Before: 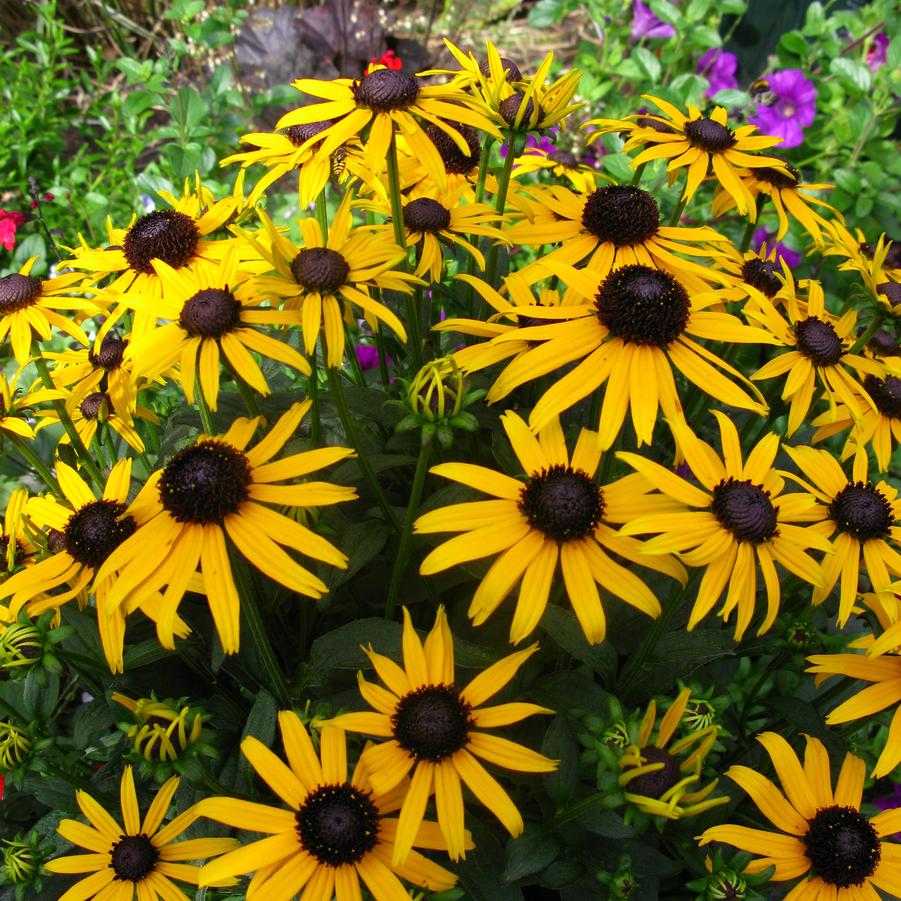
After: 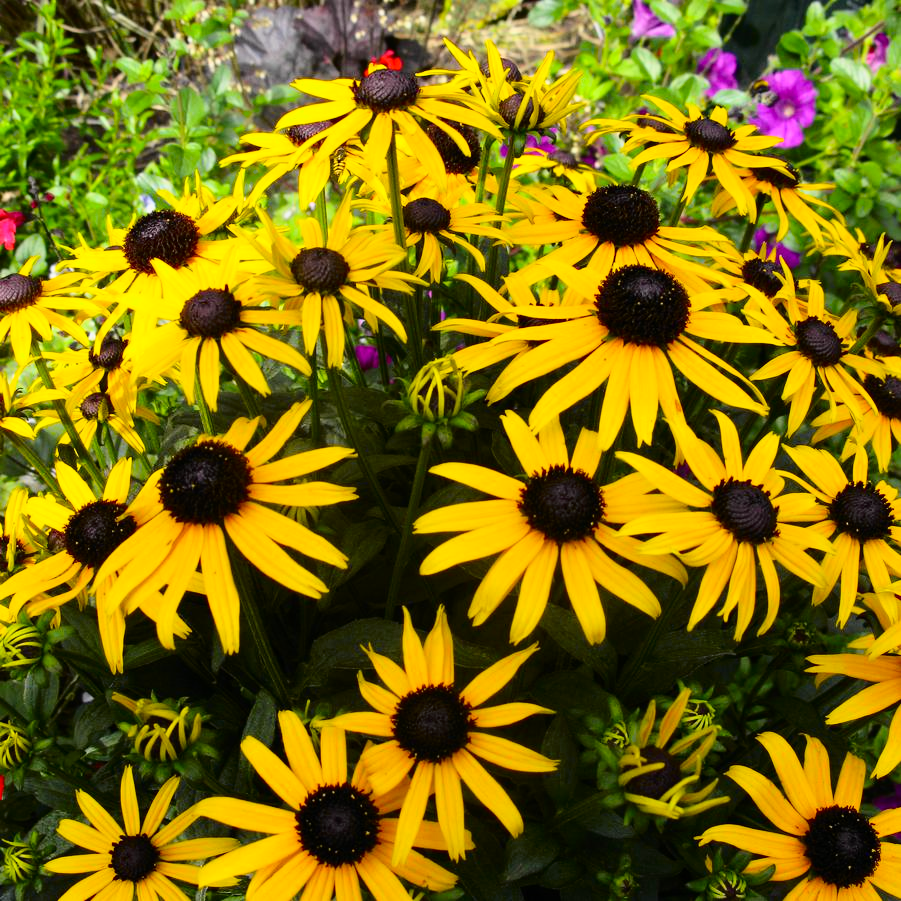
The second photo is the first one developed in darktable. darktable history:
tone curve: curves: ch0 [(0, 0) (0.136, 0.084) (0.346, 0.366) (0.489, 0.559) (0.66, 0.748) (0.849, 0.902) (1, 0.974)]; ch1 [(0, 0) (0.353, 0.344) (0.45, 0.46) (0.498, 0.498) (0.521, 0.512) (0.563, 0.559) (0.592, 0.605) (0.641, 0.673) (1, 1)]; ch2 [(0, 0) (0.333, 0.346) (0.375, 0.375) (0.424, 0.43) (0.476, 0.492) (0.502, 0.502) (0.524, 0.531) (0.579, 0.61) (0.612, 0.644) (0.641, 0.722) (1, 1)], color space Lab, independent channels, preserve colors none
